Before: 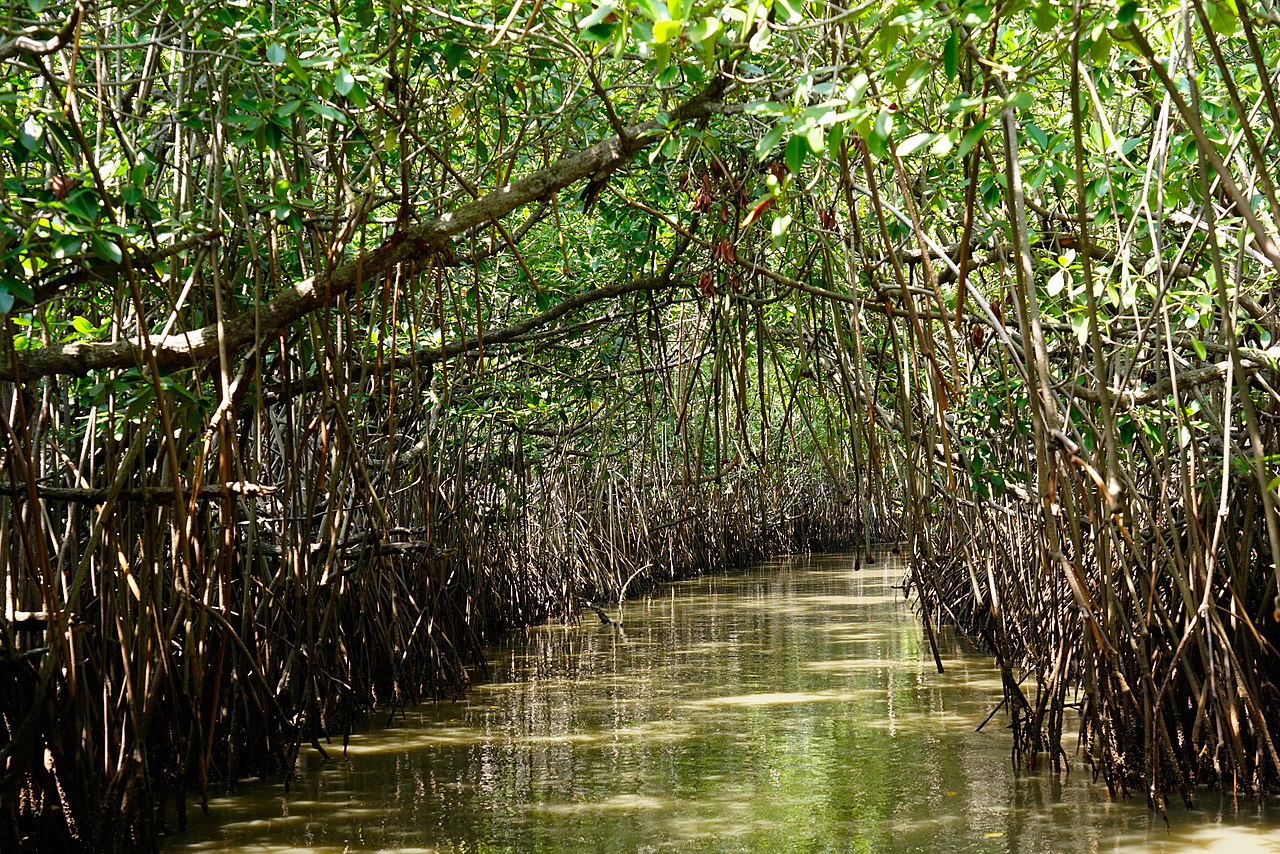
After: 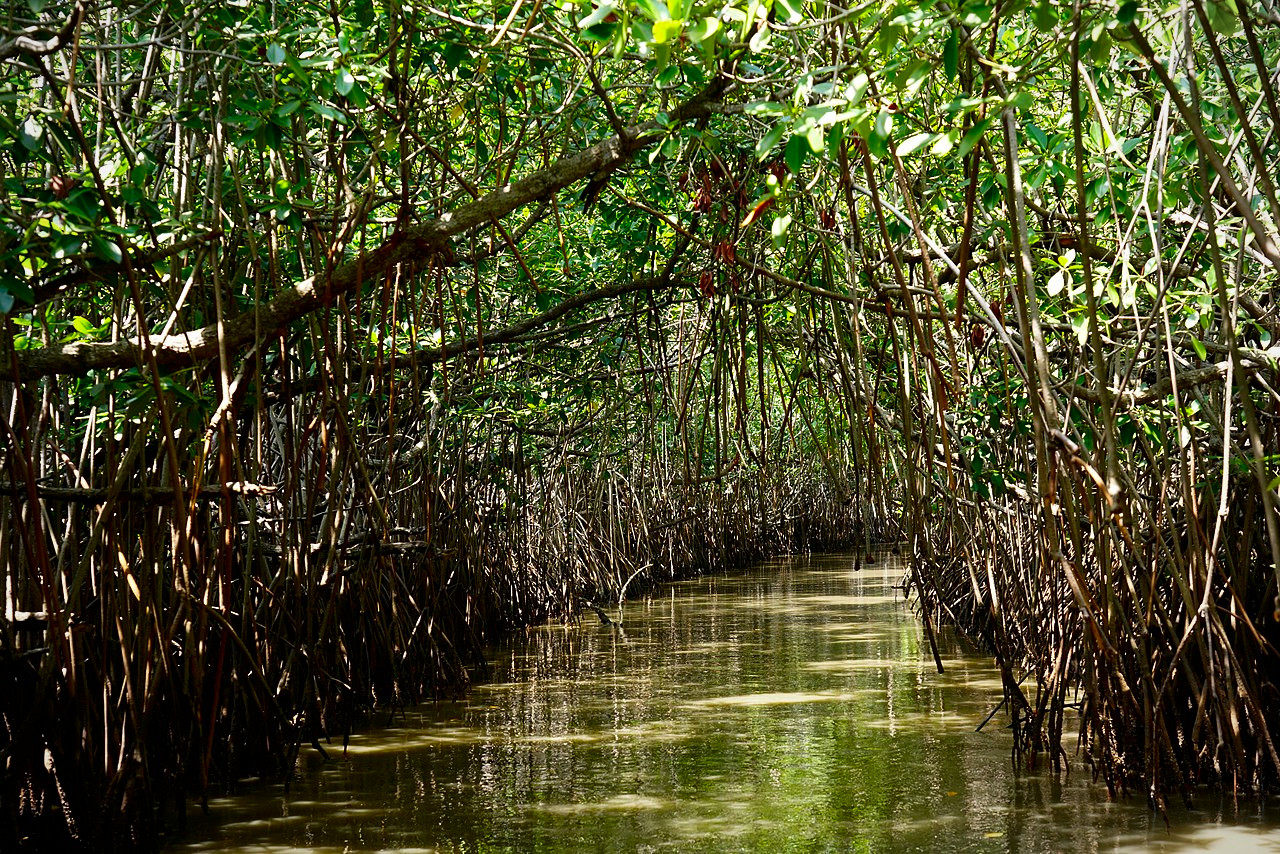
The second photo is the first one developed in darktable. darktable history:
contrast brightness saturation: contrast 0.067, brightness -0.147, saturation 0.111
vignetting: fall-off start 84.5%, fall-off radius 79.75%, width/height ratio 1.215
